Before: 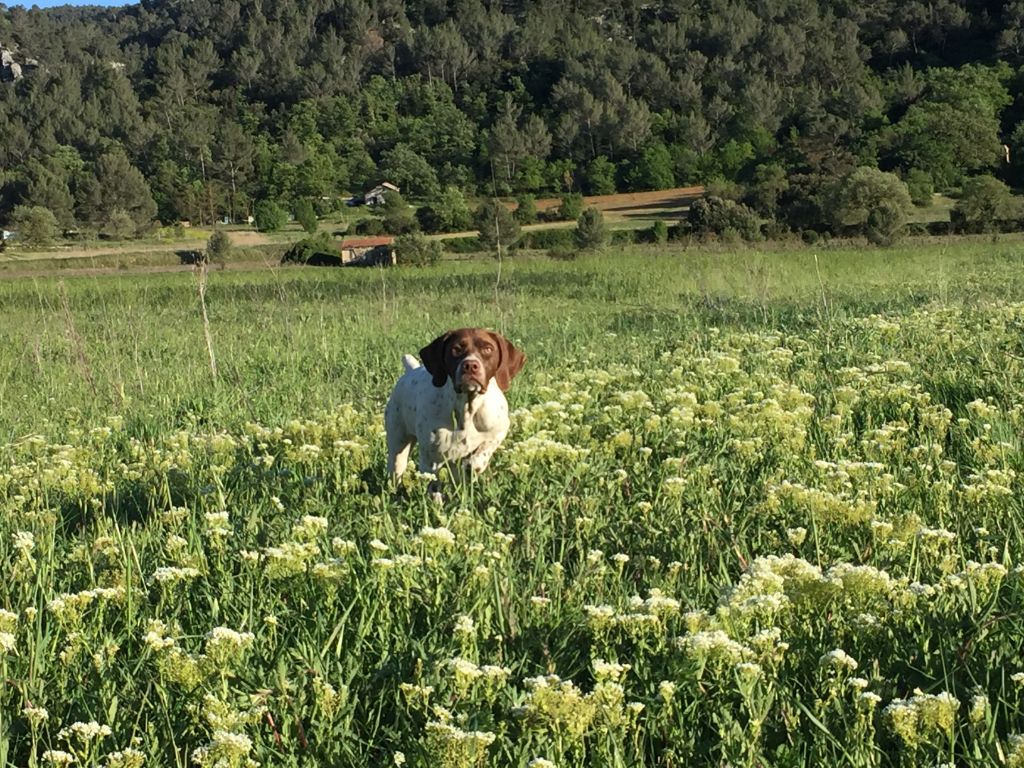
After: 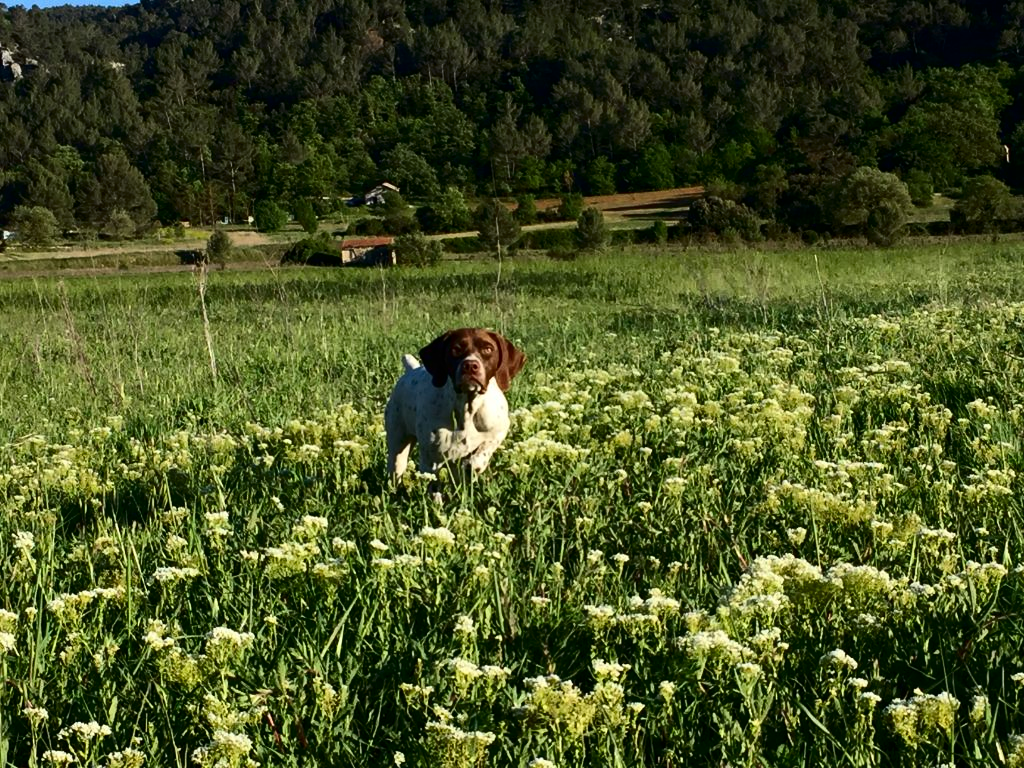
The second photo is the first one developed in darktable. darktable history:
contrast brightness saturation: contrast 0.193, brightness -0.228, saturation 0.114
